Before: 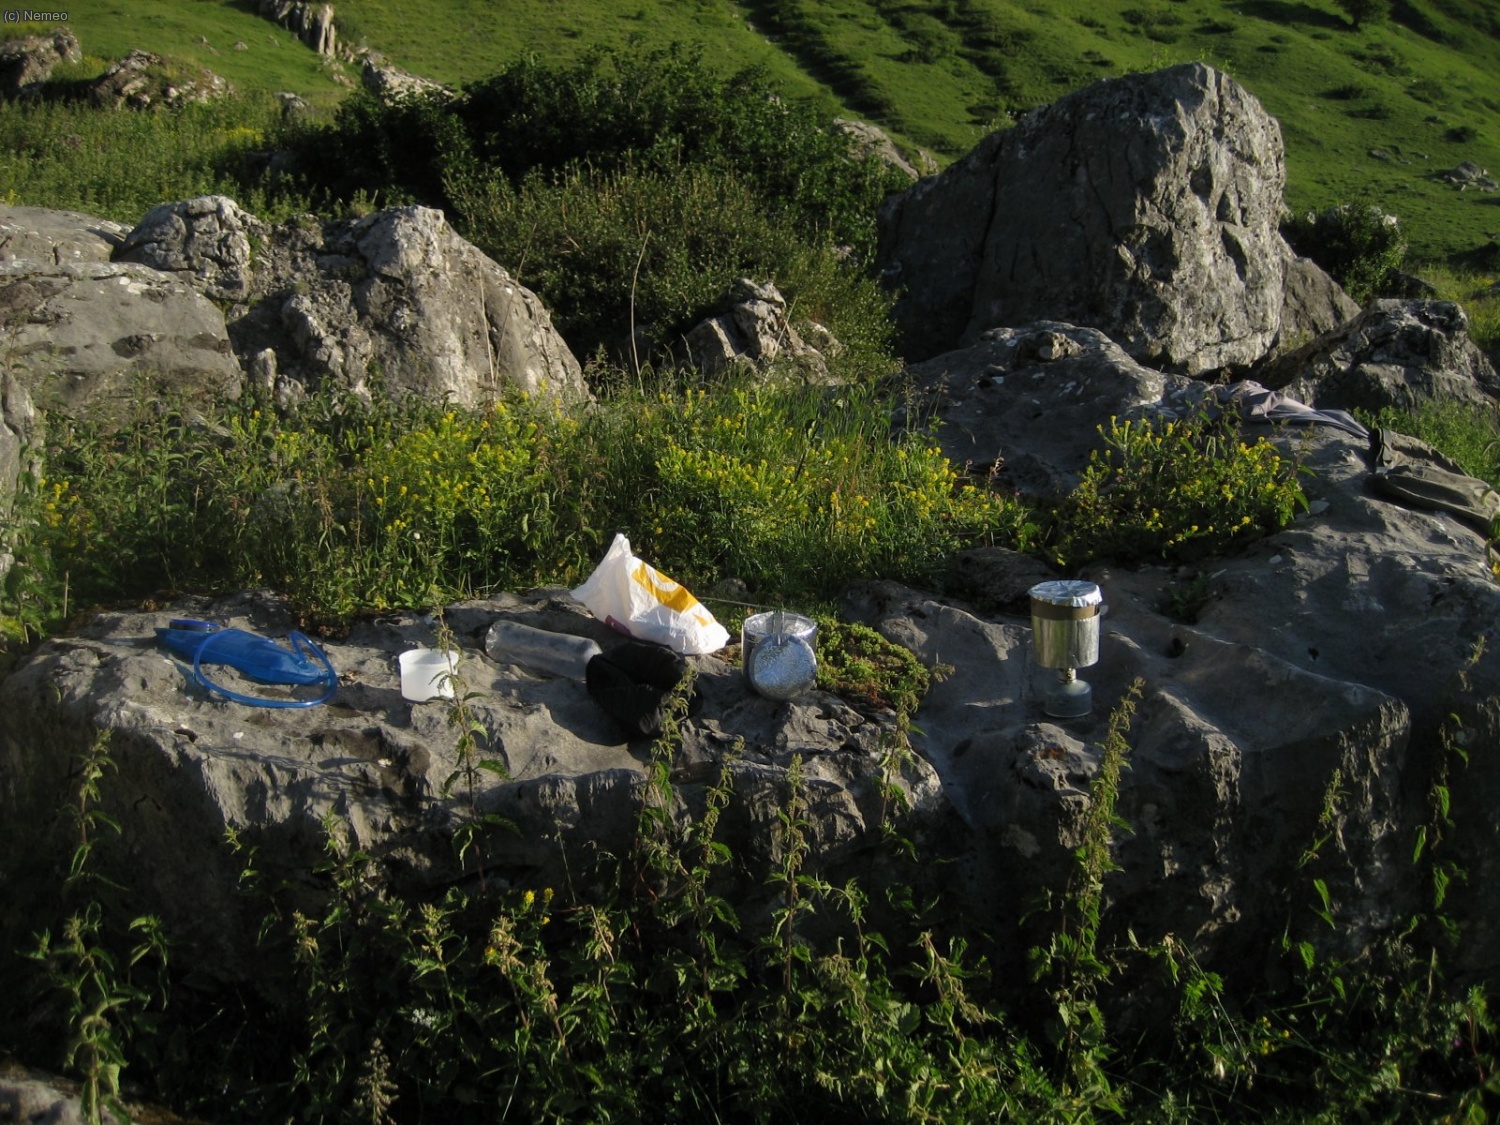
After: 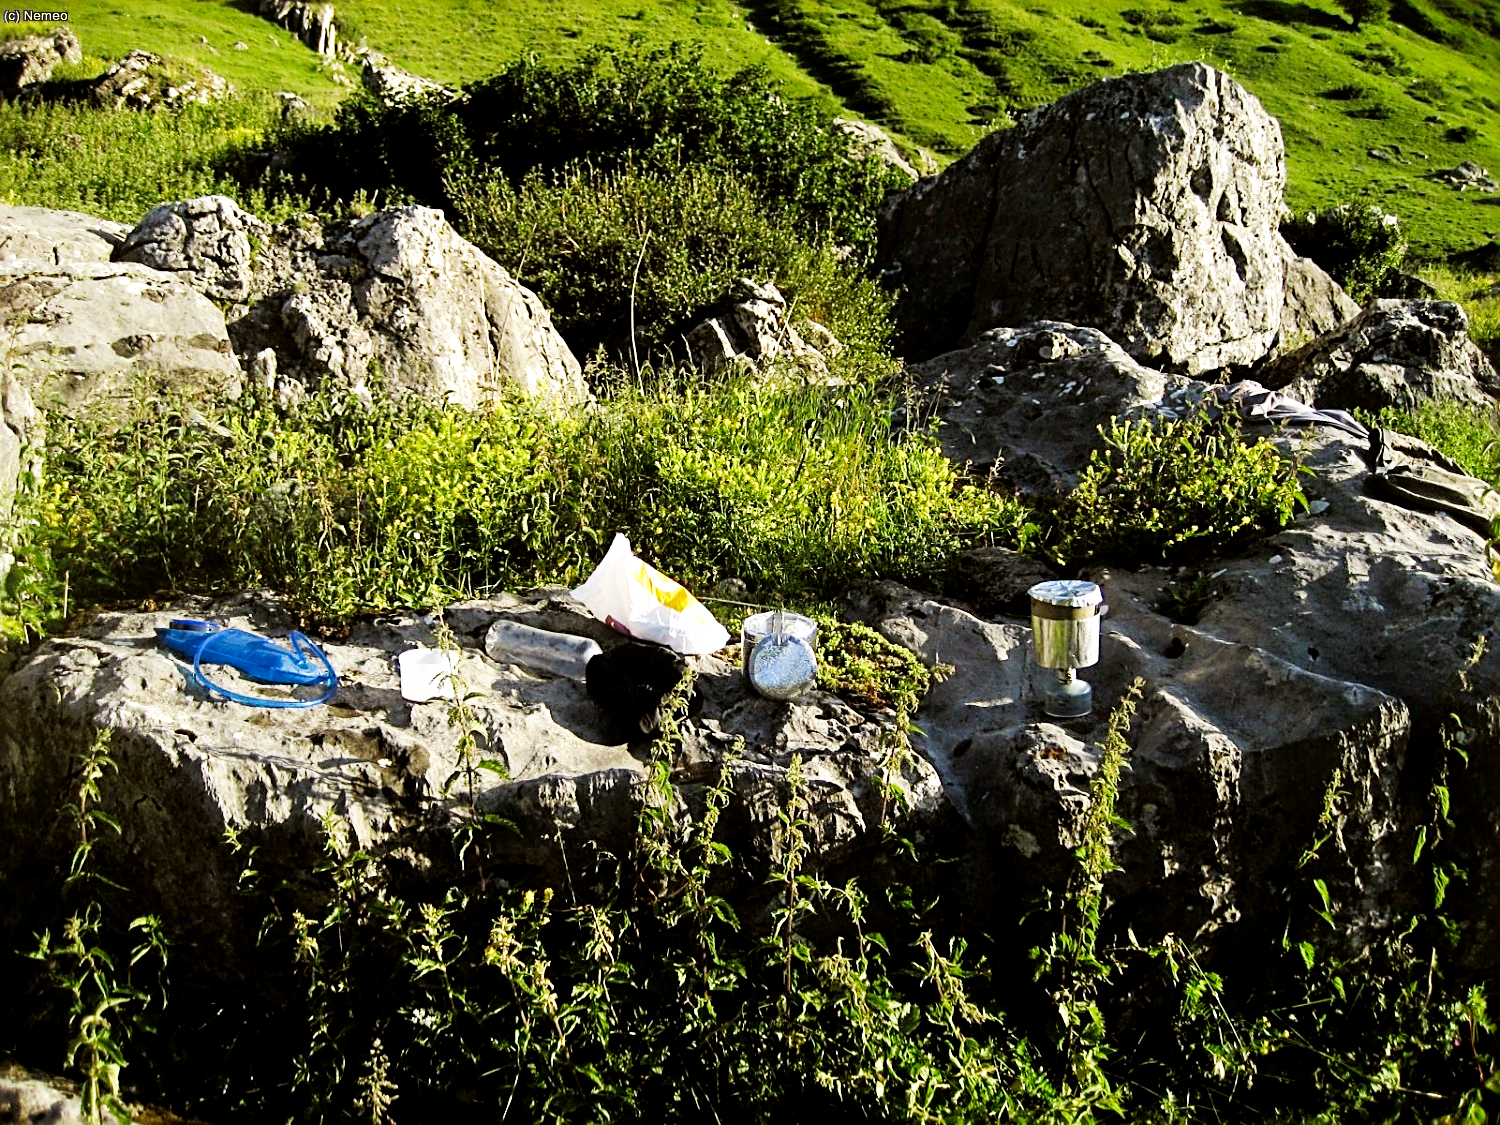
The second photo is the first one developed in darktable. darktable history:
base curve: curves: ch0 [(0, 0.003) (0.001, 0.002) (0.006, 0.004) (0.02, 0.022) (0.048, 0.086) (0.094, 0.234) (0.162, 0.431) (0.258, 0.629) (0.385, 0.8) (0.548, 0.918) (0.751, 0.988) (1, 1)], preserve colors none
exposure: black level correction 0.001, exposure 0.601 EV, compensate highlight preservation false
color zones: curves: ch2 [(0, 0.558) (0.066, 0.578) (0.286, 0.504) (0.429, 0.5) (0.571, 0.5) (0.714, 0.5) (0.857, 0.5) (1, 0.558)]
sharpen: radius 2.675, amount 0.669
levels: levels [0.023, 0.511, 1]
fill light: exposure -1.38 EV
color balance: mode lift, gamma, gain (sRGB), lift [1, 1.028, 1, 0.973]
